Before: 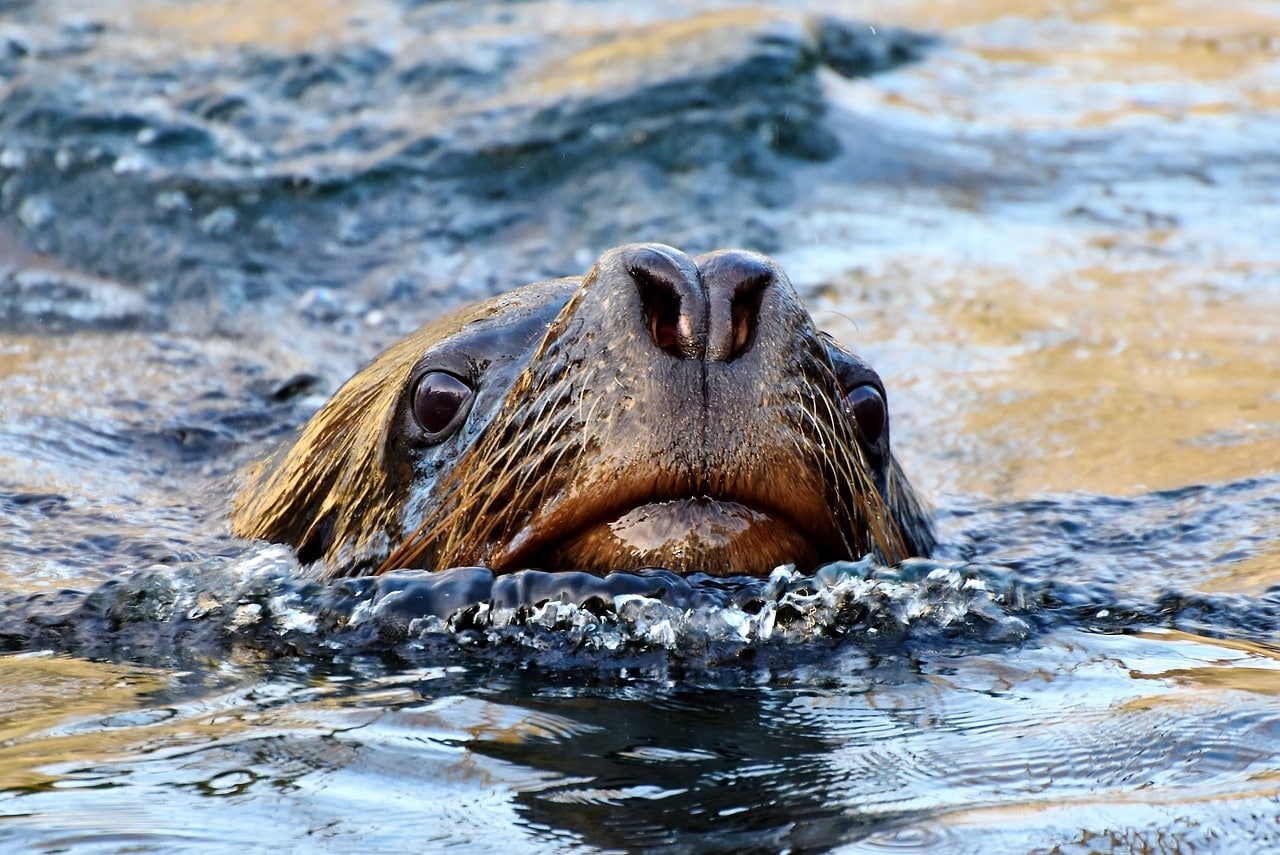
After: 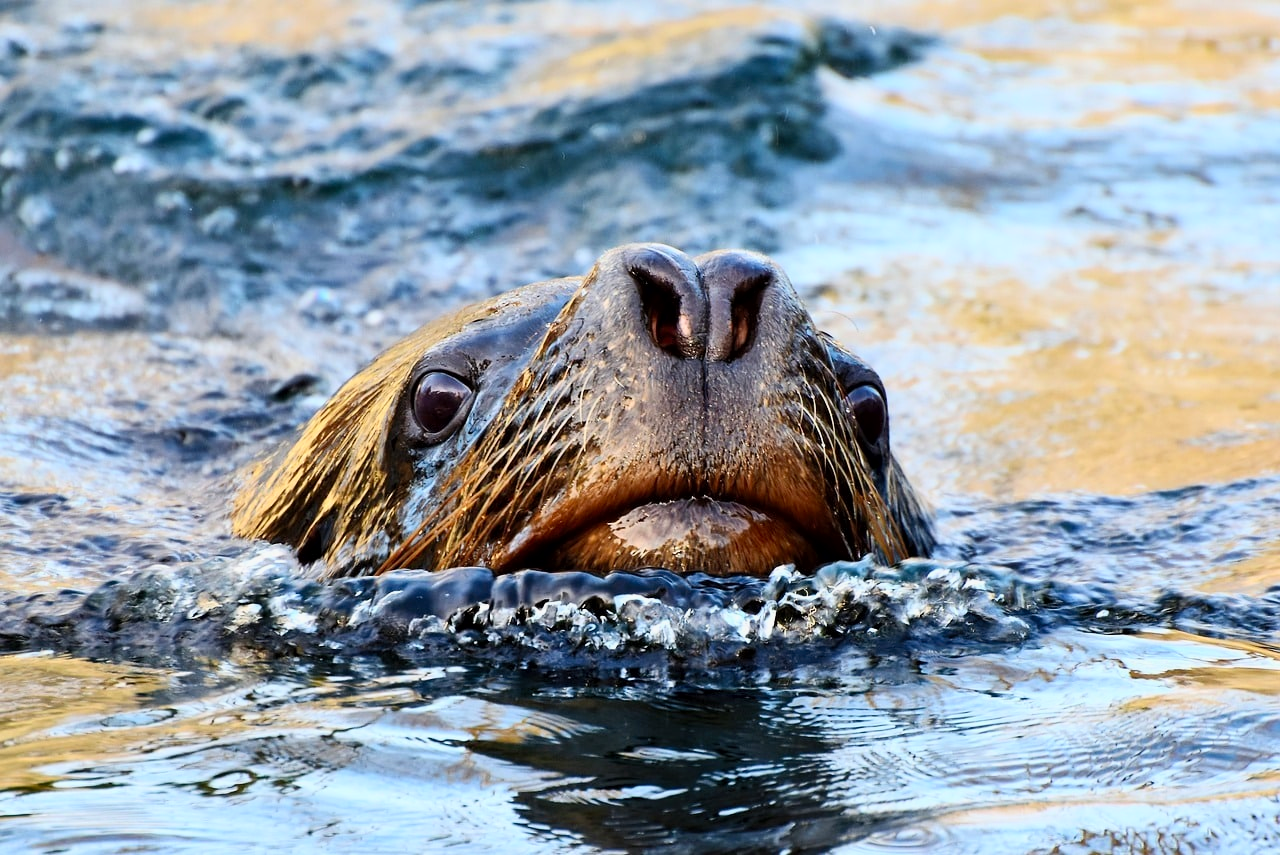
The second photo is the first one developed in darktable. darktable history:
exposure: black level correction 0.001, exposure -0.2 EV, compensate highlight preservation false
contrast brightness saturation: contrast 0.2, brightness 0.16, saturation 0.22
